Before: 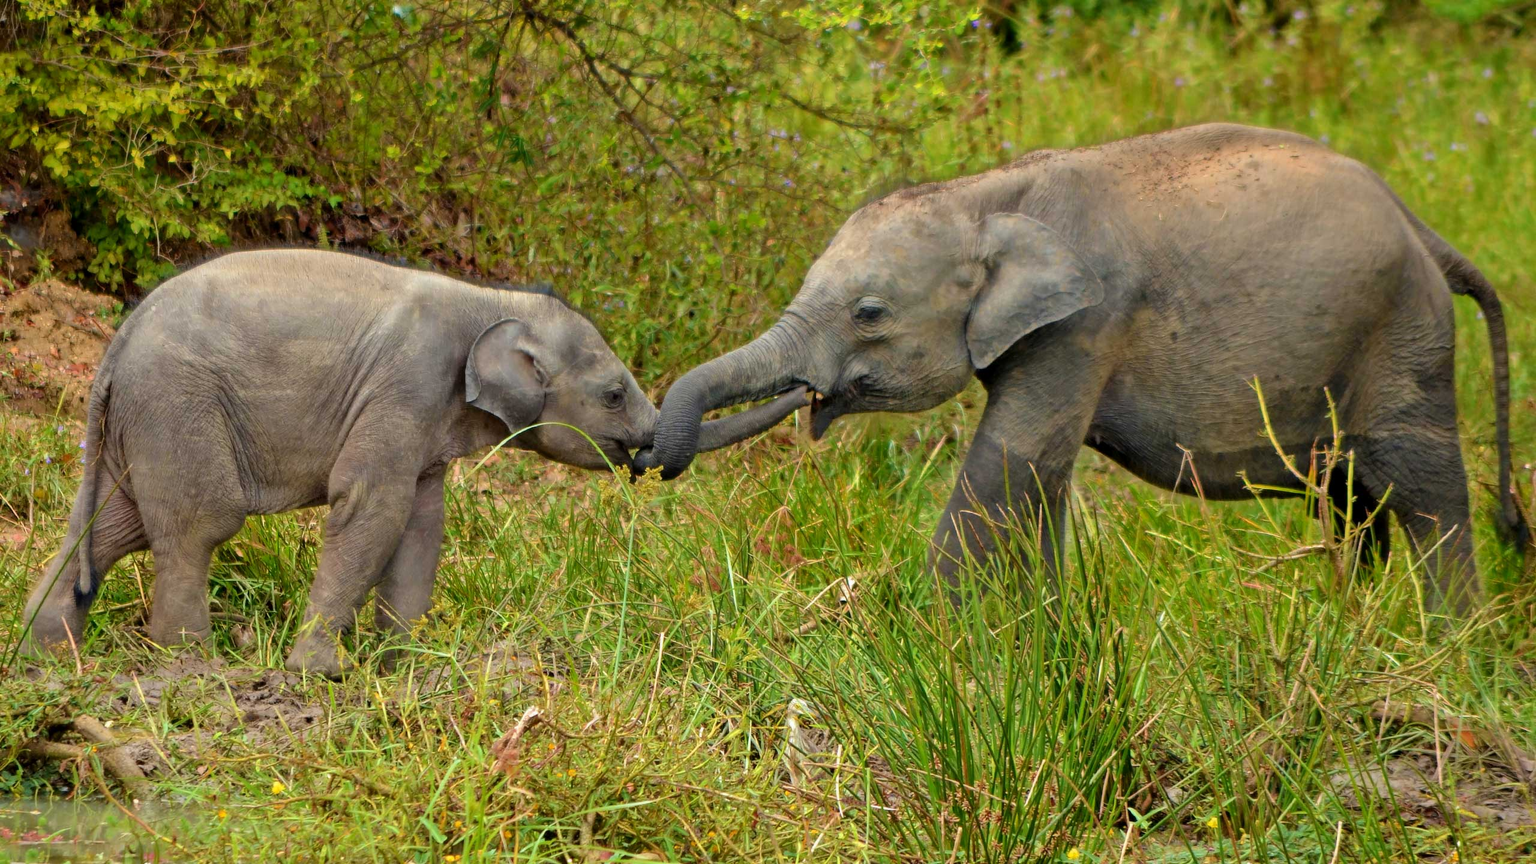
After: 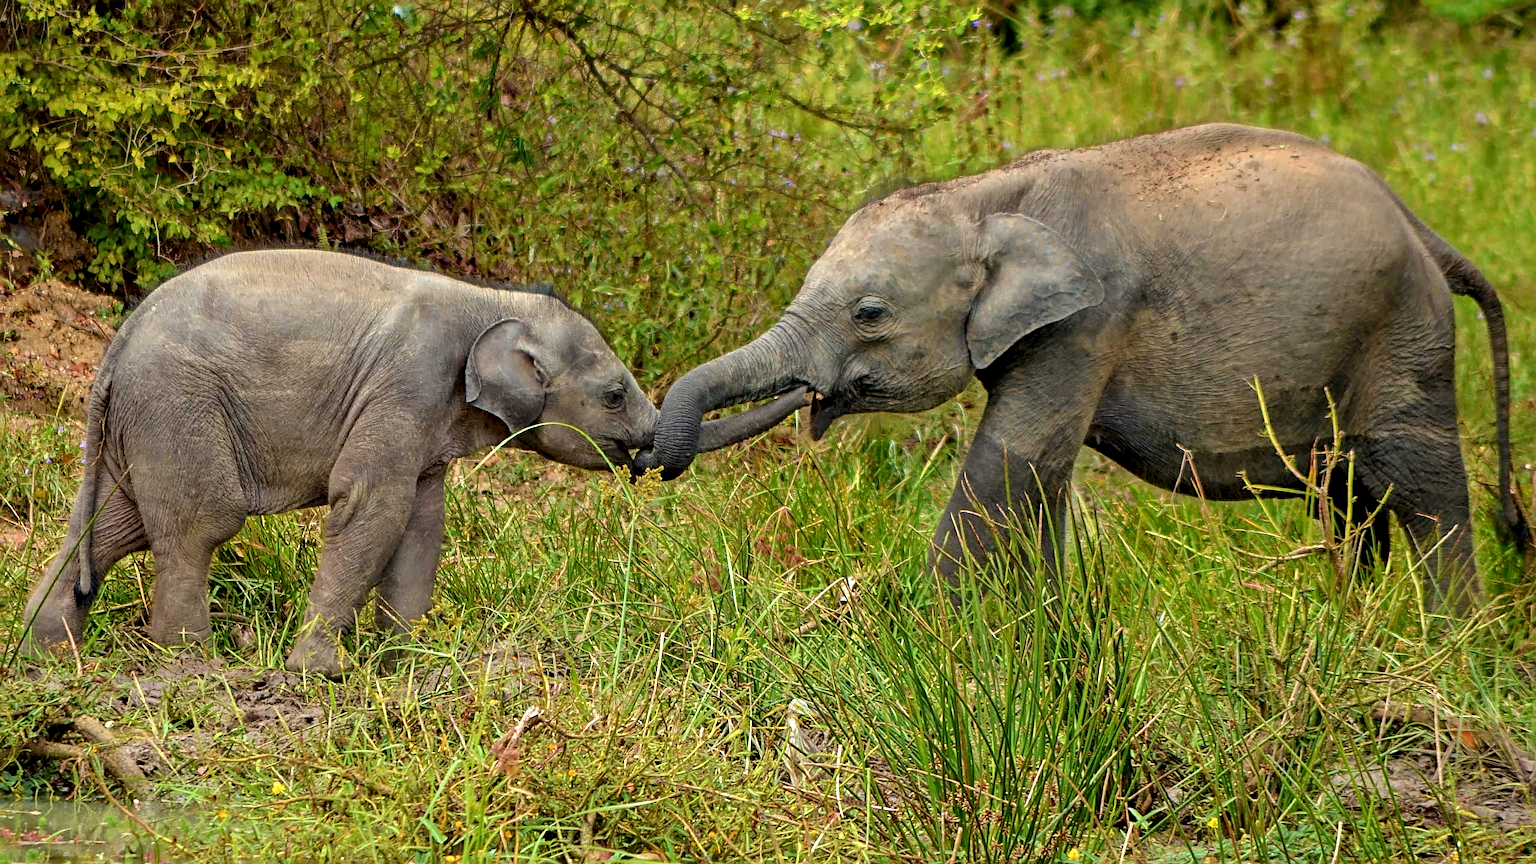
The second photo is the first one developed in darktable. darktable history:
local contrast: shadows 93%, midtone range 0.493
sharpen: radius 2.58, amount 0.685
